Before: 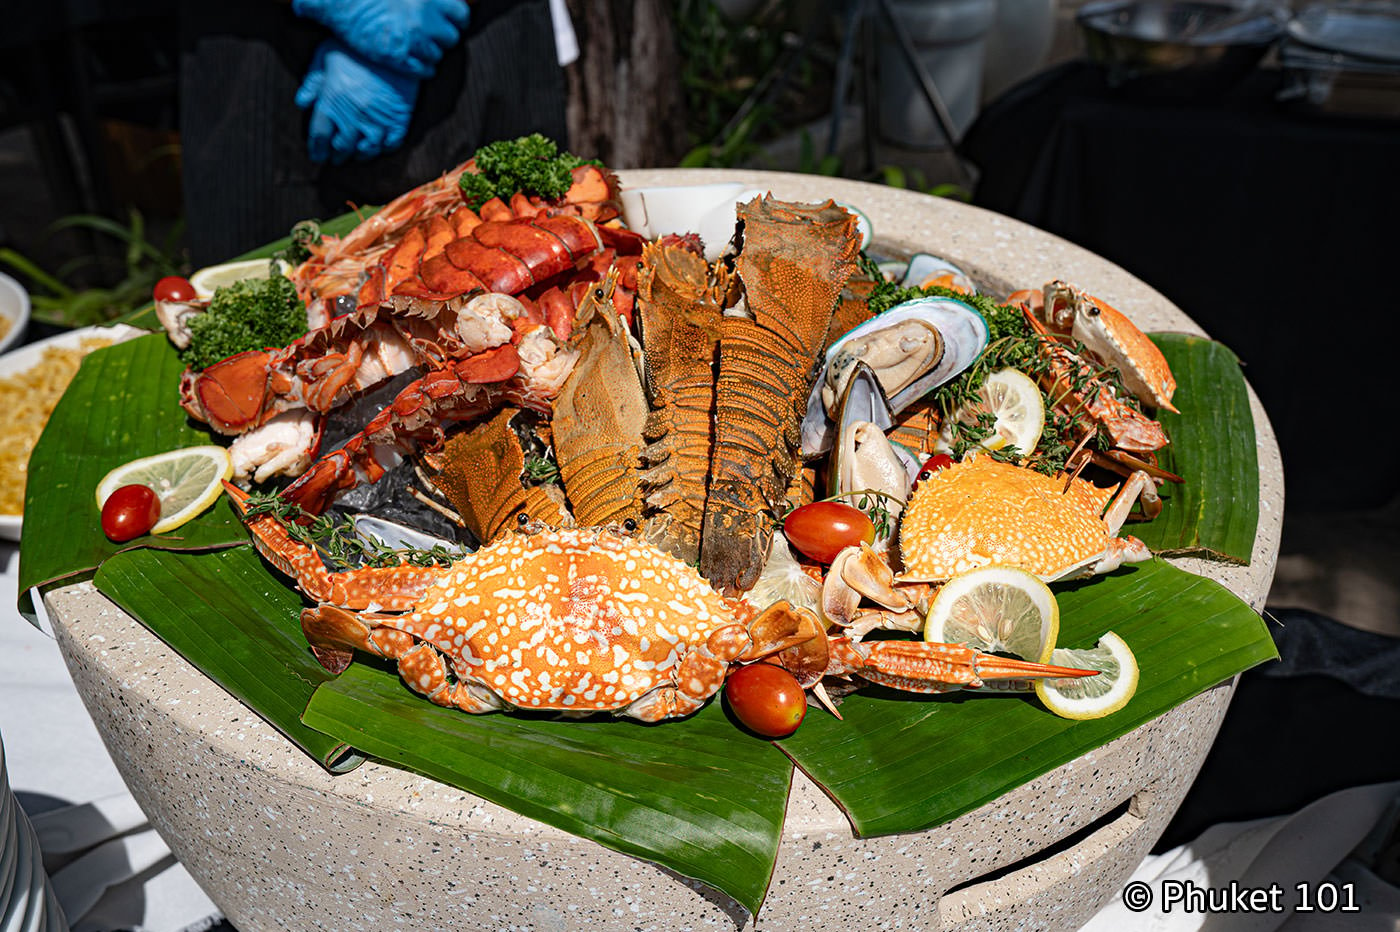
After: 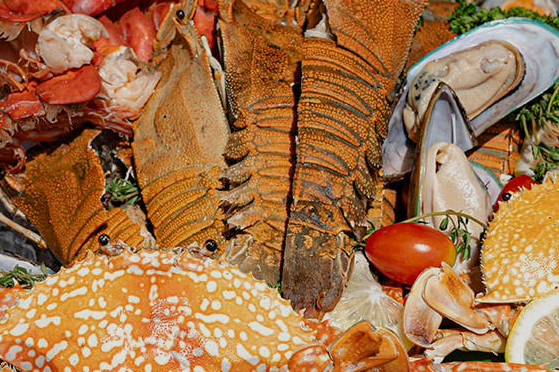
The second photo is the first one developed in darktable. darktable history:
crop: left 30%, top 30%, right 30%, bottom 30%
tone equalizer: -8 EV 0.25 EV, -7 EV 0.417 EV, -6 EV 0.417 EV, -5 EV 0.25 EV, -3 EV -0.25 EV, -2 EV -0.417 EV, -1 EV -0.417 EV, +0 EV -0.25 EV, edges refinement/feathering 500, mask exposure compensation -1.57 EV, preserve details guided filter
